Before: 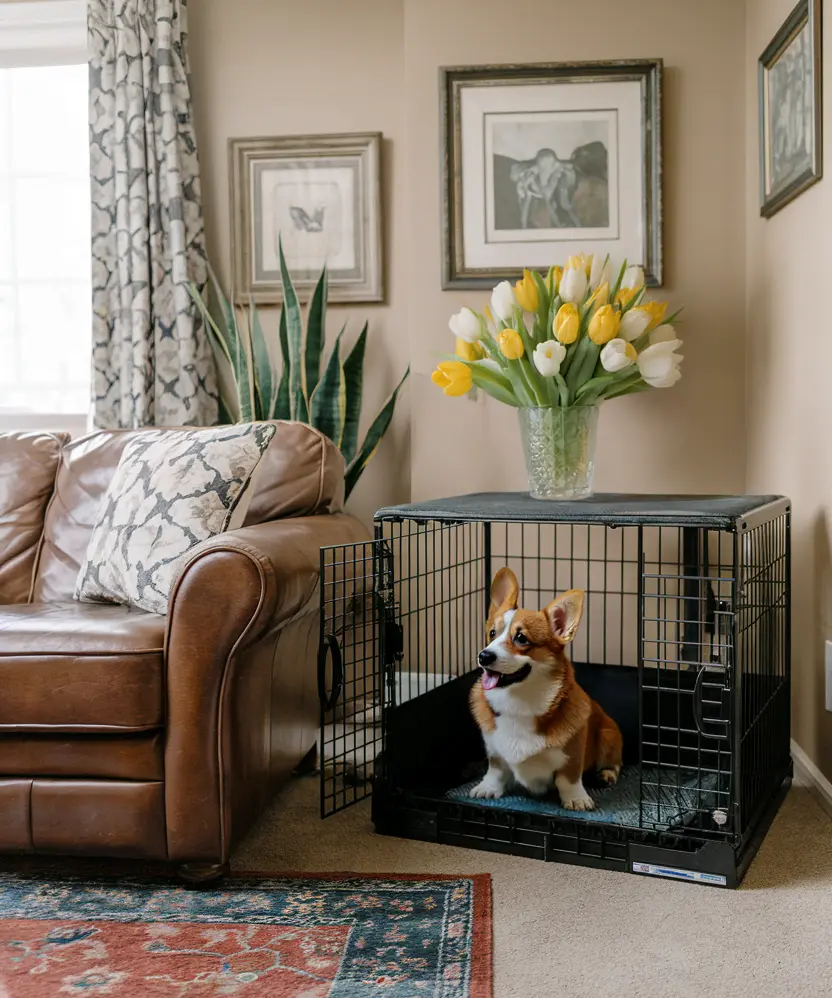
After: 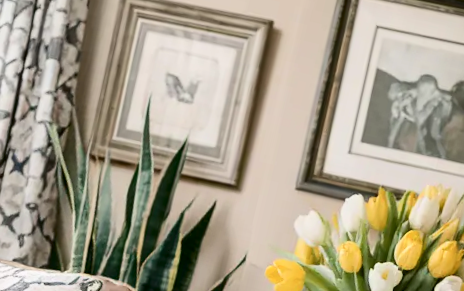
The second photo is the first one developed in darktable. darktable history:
crop: left 28.64%, top 16.832%, right 26.637%, bottom 58.055%
rotate and perspective: rotation 13.27°, automatic cropping off
contrast brightness saturation: contrast 0.28
